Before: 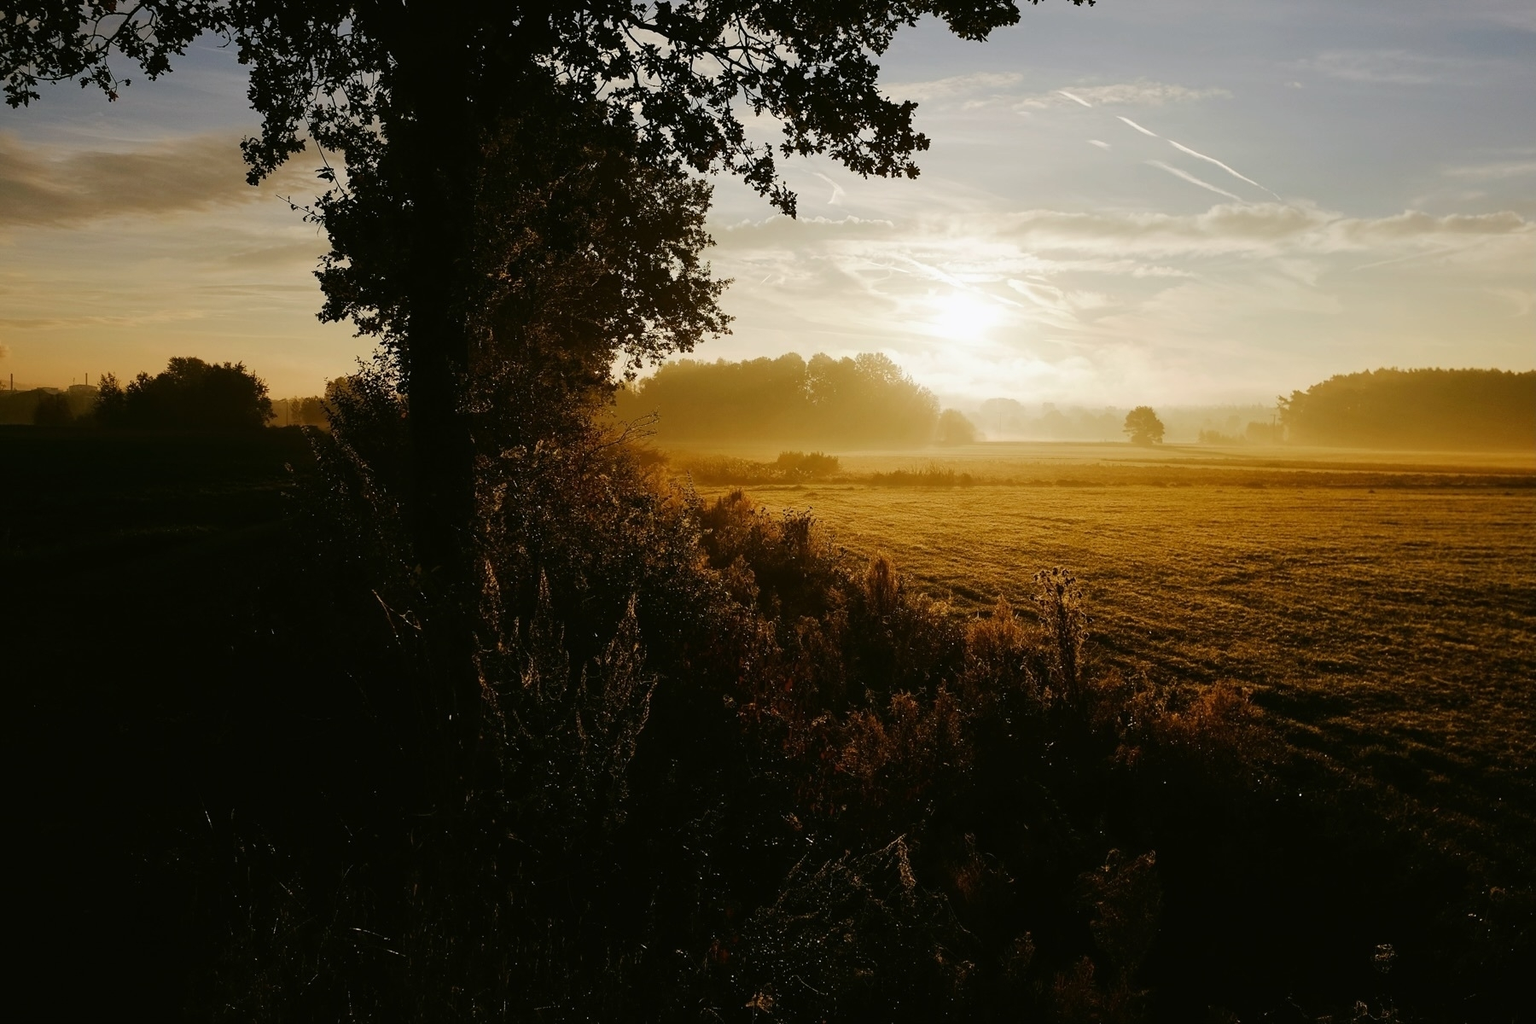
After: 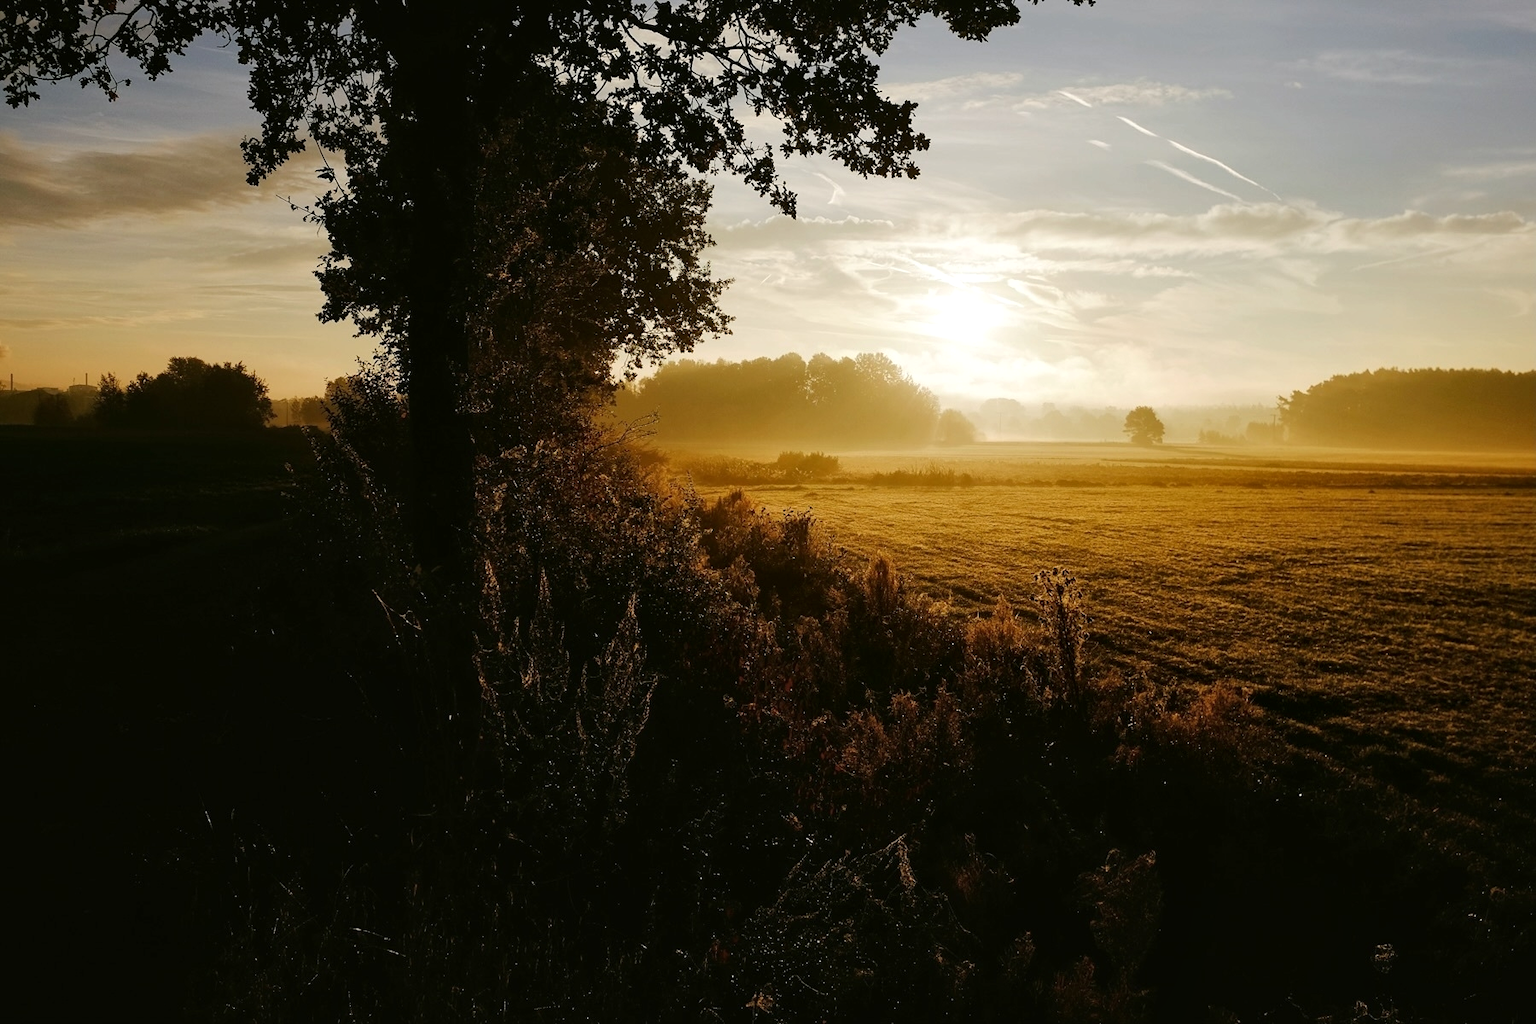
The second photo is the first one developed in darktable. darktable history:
local contrast: mode bilateral grid, contrast 20, coarseness 50, detail 119%, midtone range 0.2
exposure: exposure 0.128 EV, compensate highlight preservation false
